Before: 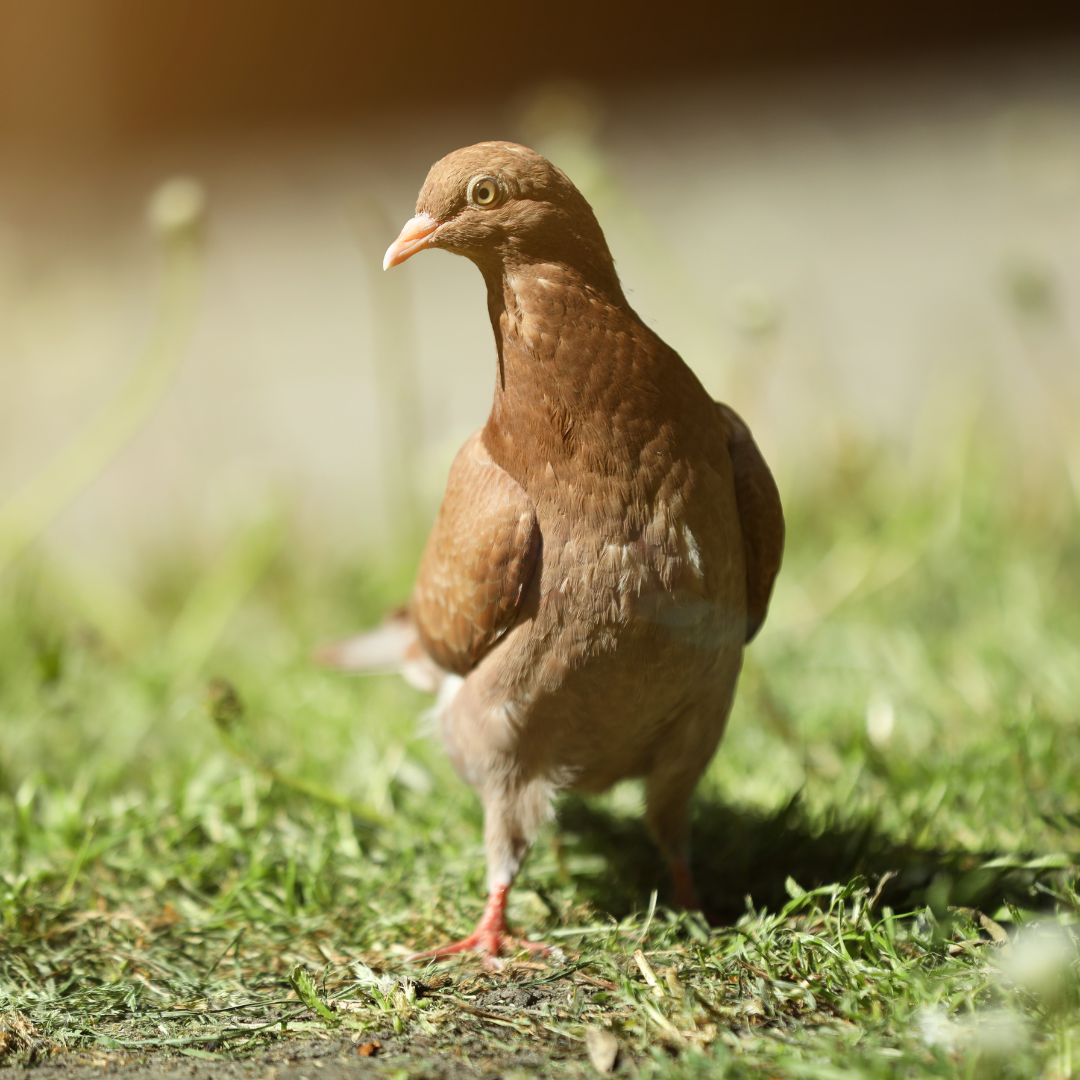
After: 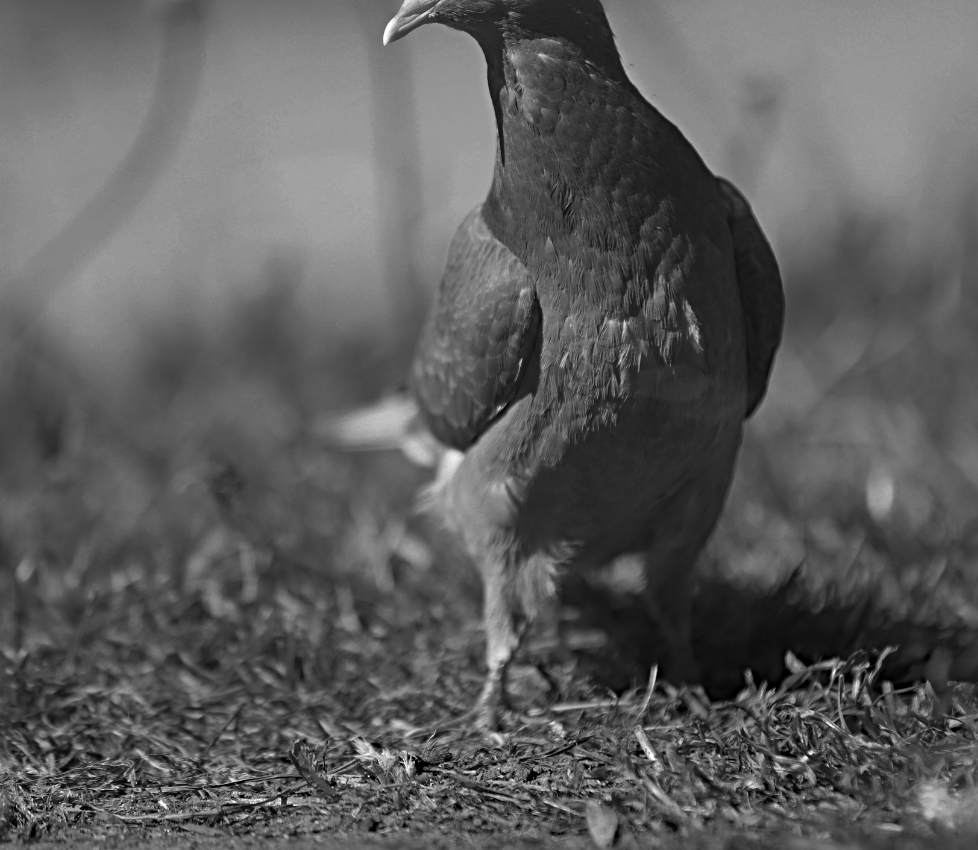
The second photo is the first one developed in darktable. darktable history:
exposure: compensate highlight preservation false
color zones: curves: ch0 [(0.287, 0.048) (0.493, 0.484) (0.737, 0.816)]; ch1 [(0, 0) (0.143, 0) (0.286, 0) (0.429, 0) (0.571, 0) (0.714, 0) (0.857, 0)]
crop: top 20.916%, right 9.437%, bottom 0.316%
sharpen: radius 4.883
